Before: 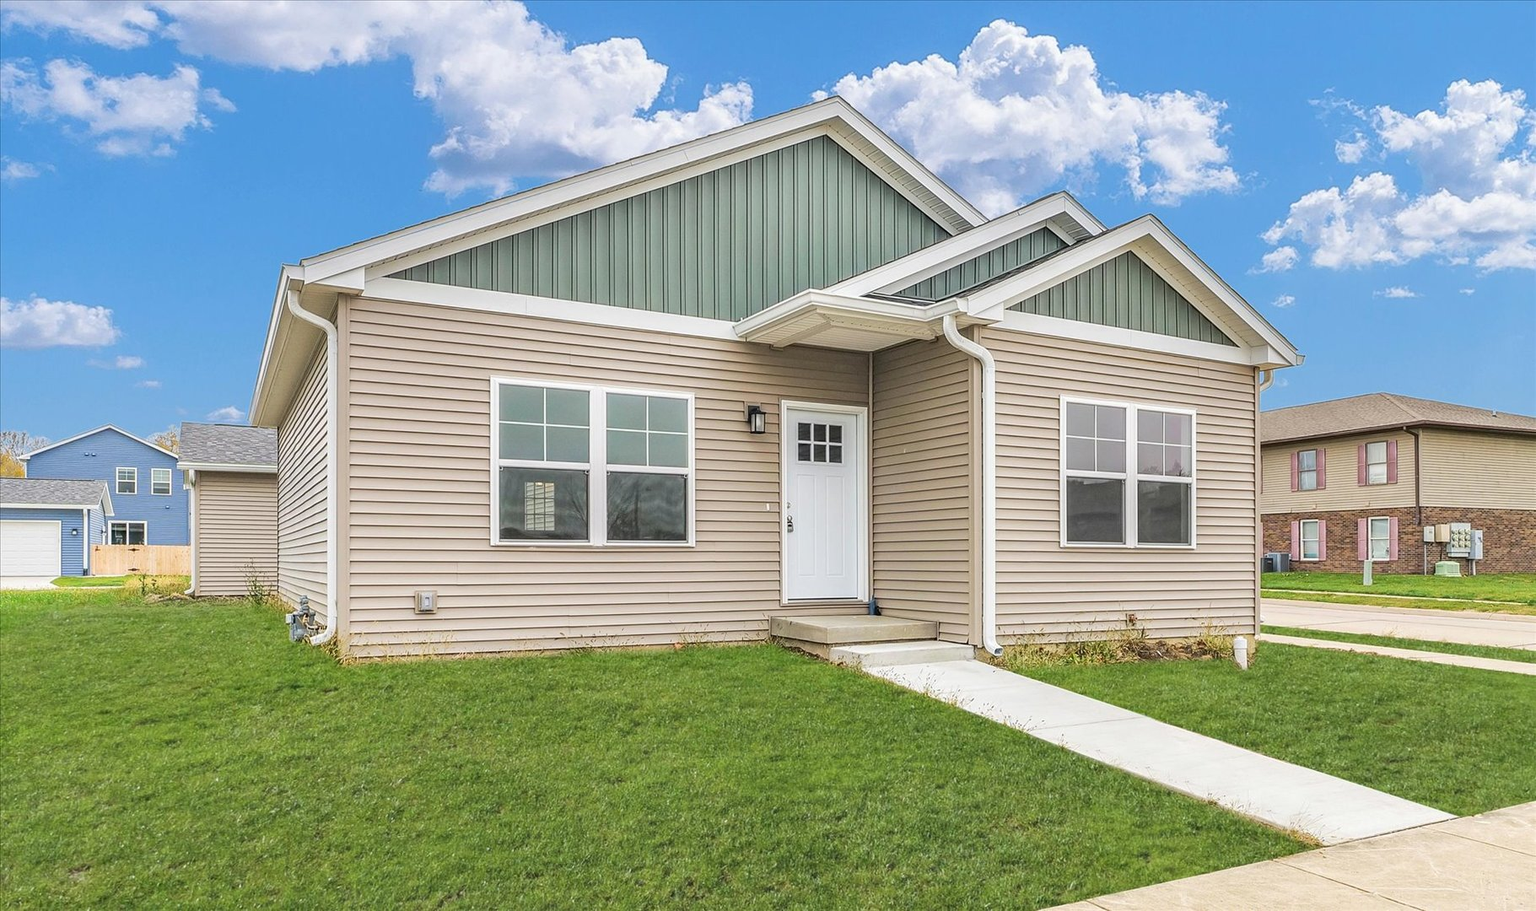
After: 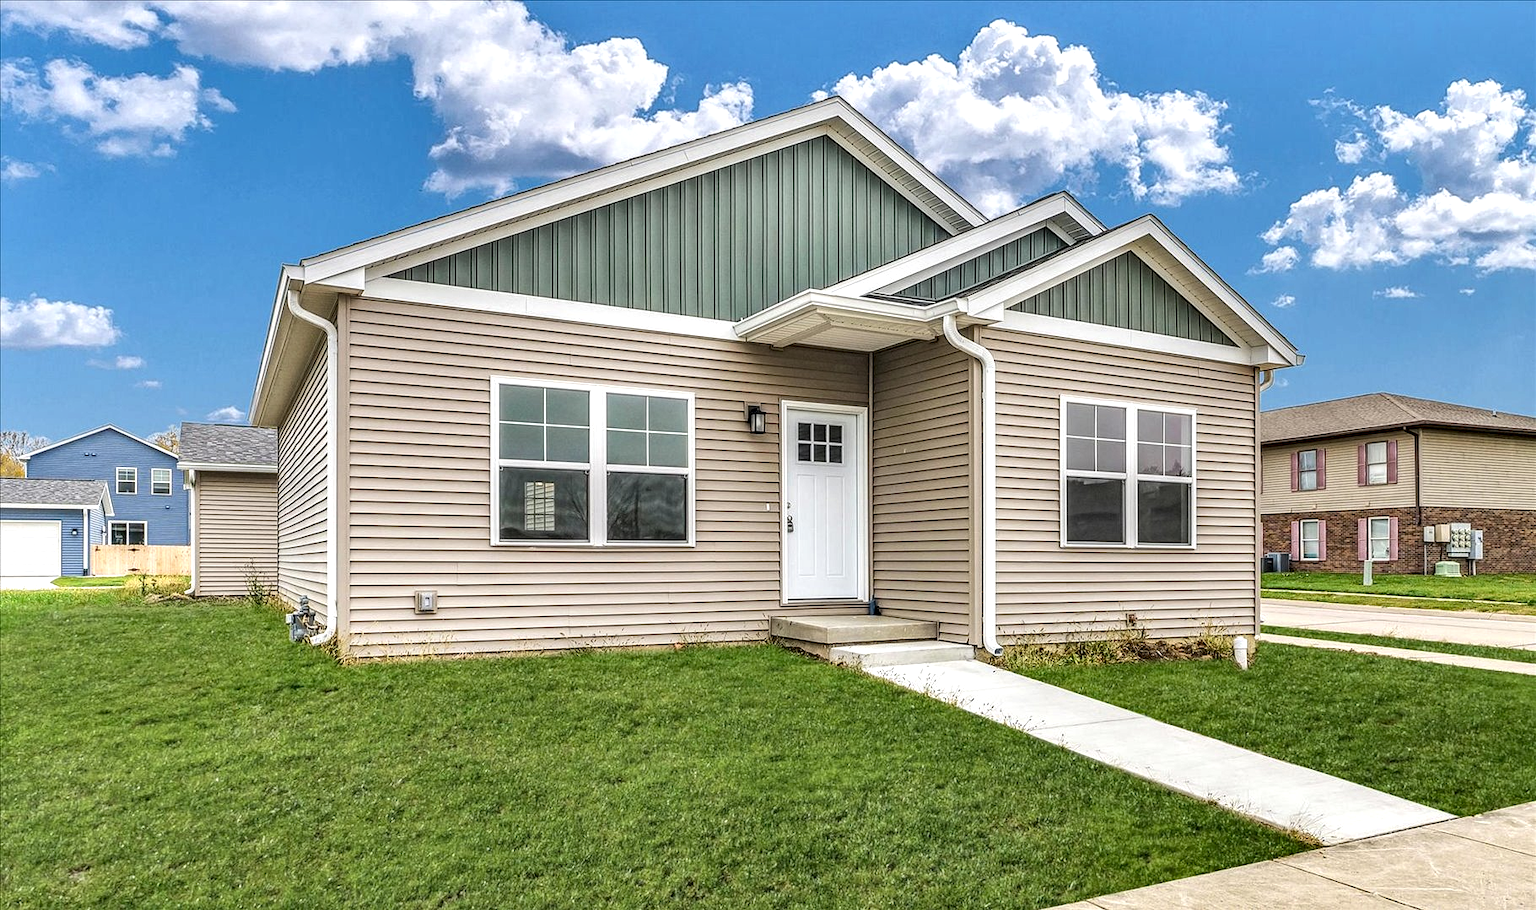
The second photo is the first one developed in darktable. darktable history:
local contrast: highlights 60%, shadows 62%, detail 160%
shadows and highlights: soften with gaussian
